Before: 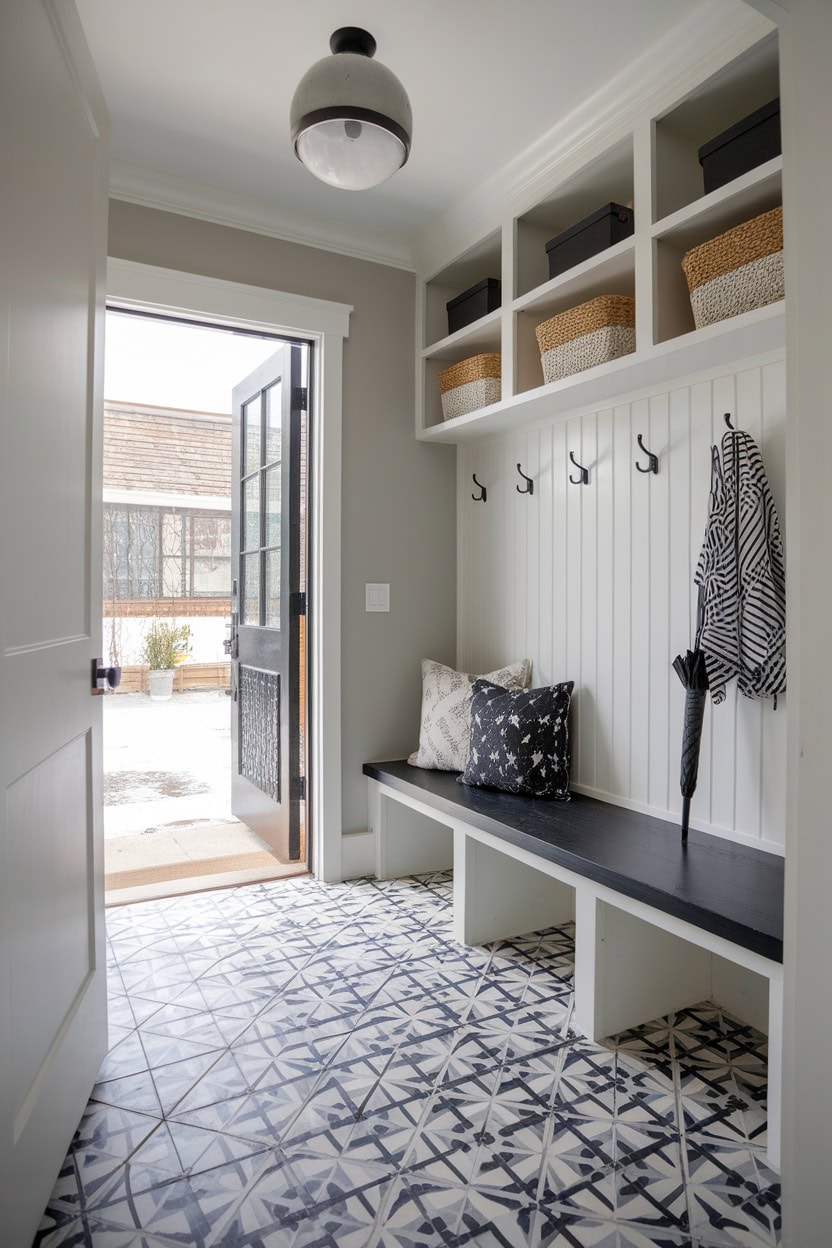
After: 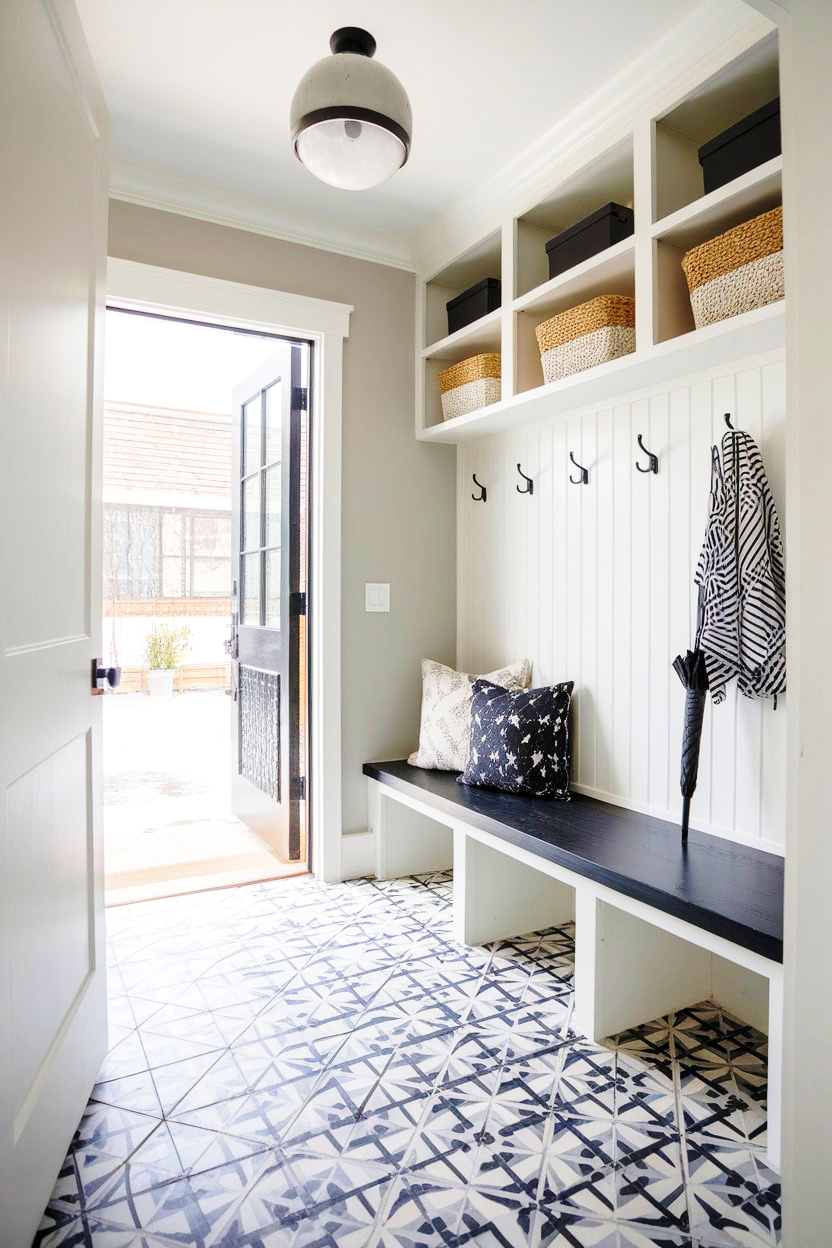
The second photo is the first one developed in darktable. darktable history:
base curve: curves: ch0 [(0, 0) (0.032, 0.037) (0.105, 0.228) (0.435, 0.76) (0.856, 0.983) (1, 1)], preserve colors none
velvia: strength 30%
tone equalizer: on, module defaults
